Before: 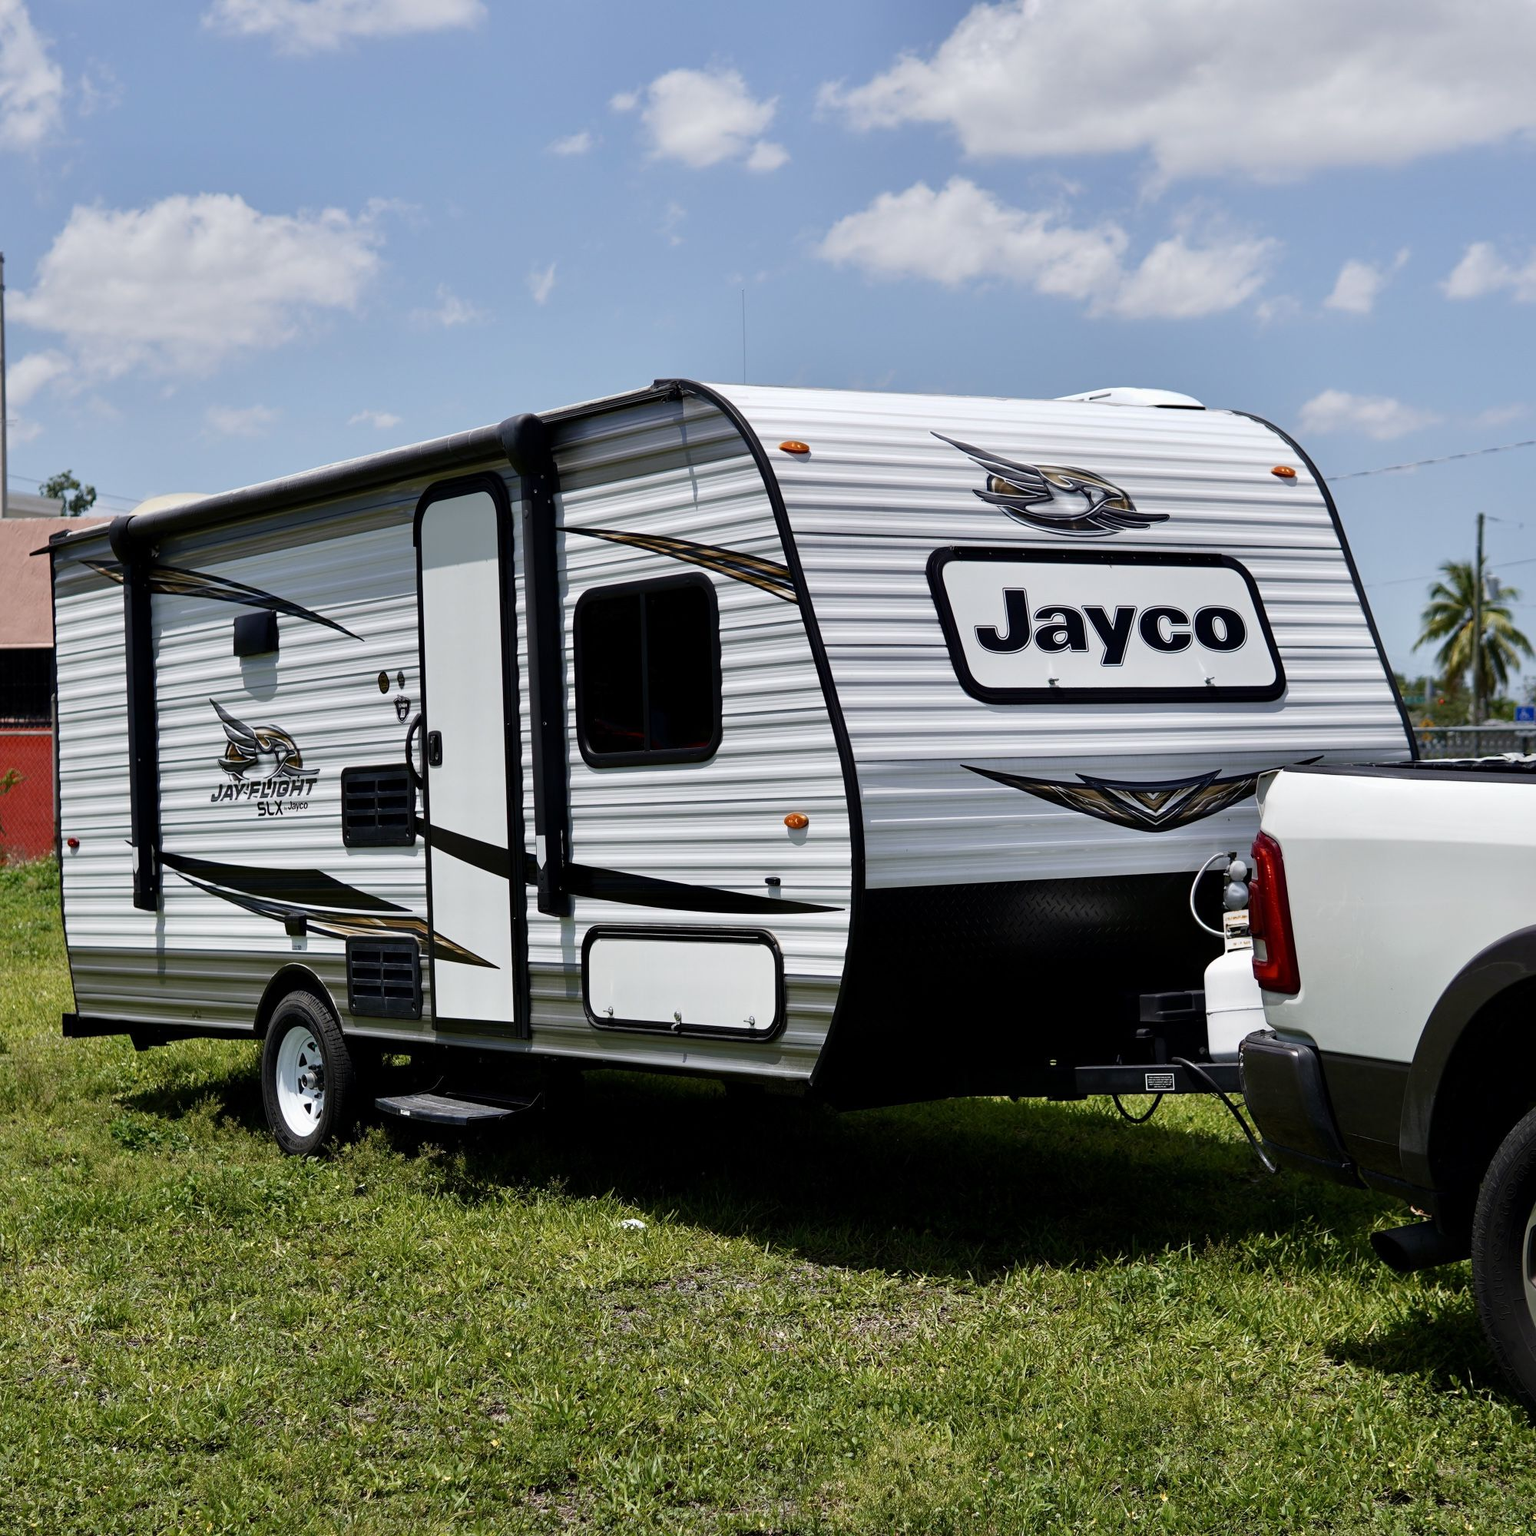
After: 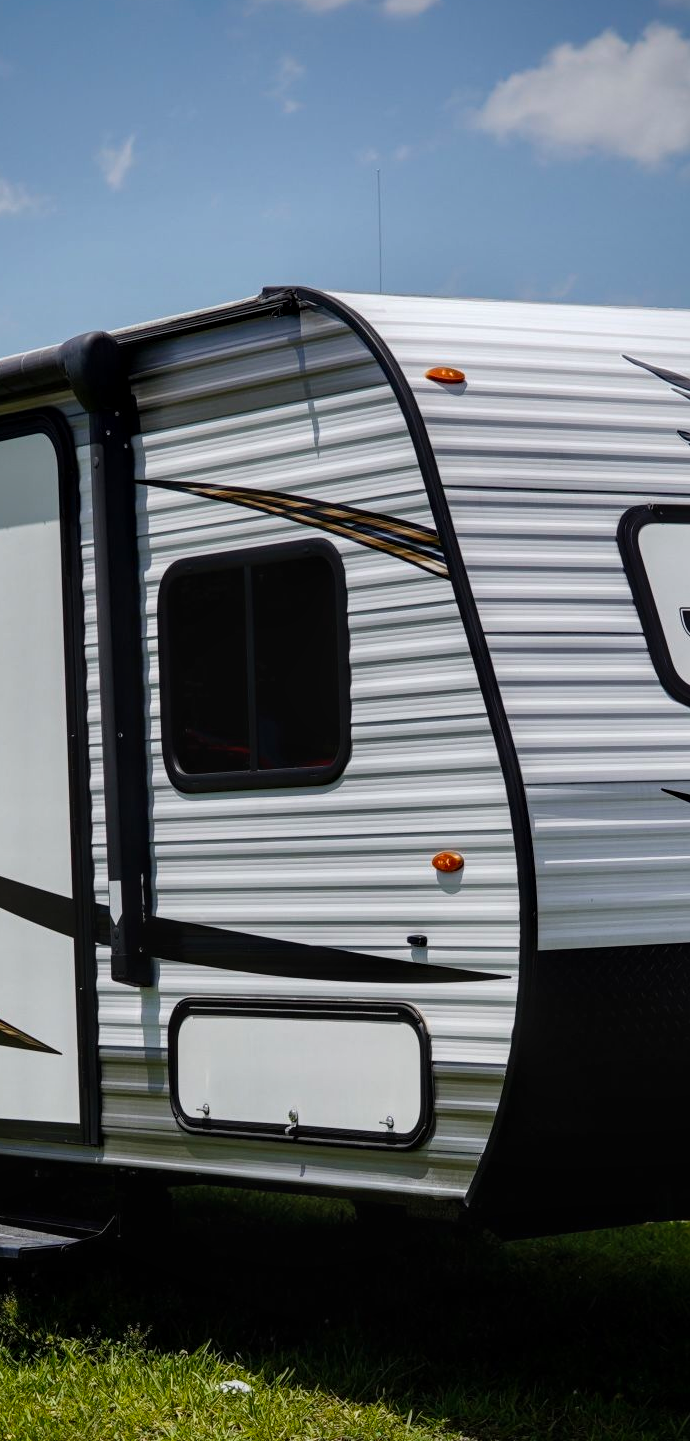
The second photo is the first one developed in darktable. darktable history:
exposure: exposure -0.142 EV, compensate highlight preservation false
crop and rotate: left 29.451%, top 10.374%, right 36.031%, bottom 17.557%
vignetting: fall-off start 71.89%, saturation 0.387, center (-0.15, 0.018), unbound false
local contrast: on, module defaults
